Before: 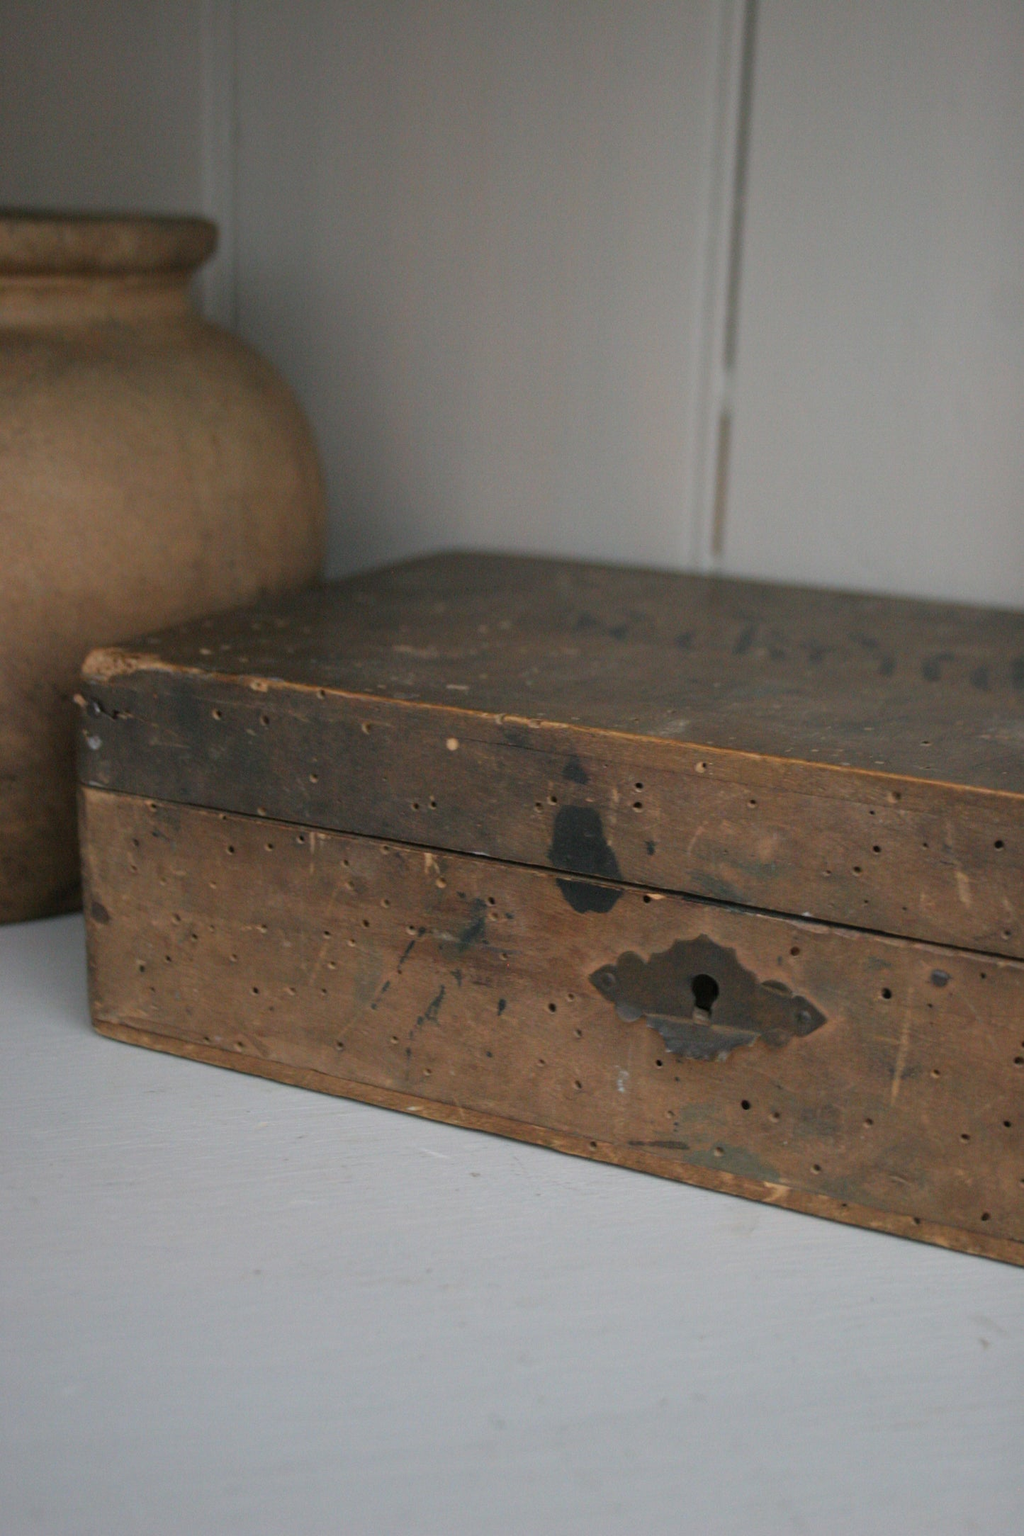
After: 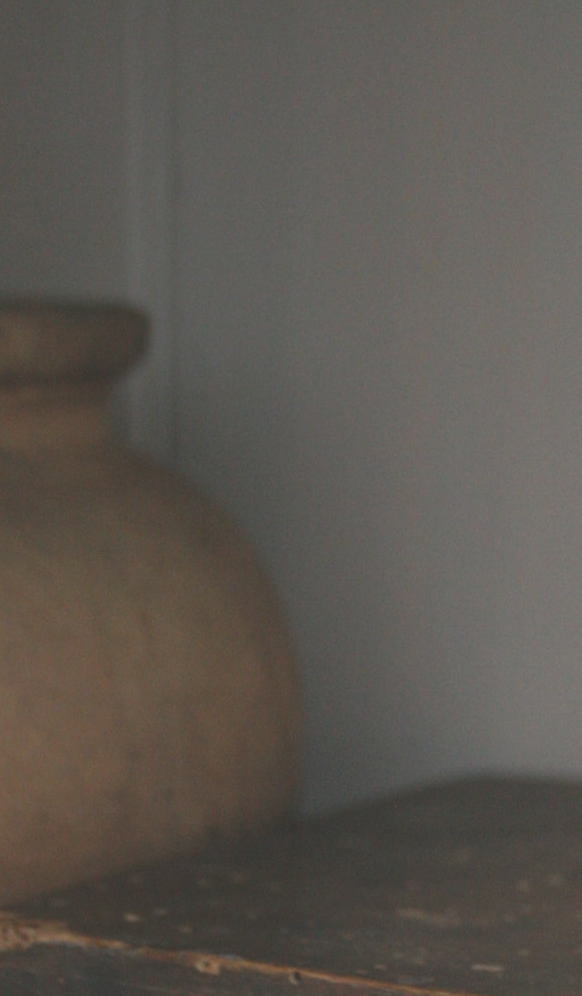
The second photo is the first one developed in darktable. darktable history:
exposure: black level correction -0.035, exposure -0.496 EV, compensate exposure bias true, compensate highlight preservation false
crop and rotate: left 10.993%, top 0.112%, right 48.681%, bottom 53.936%
